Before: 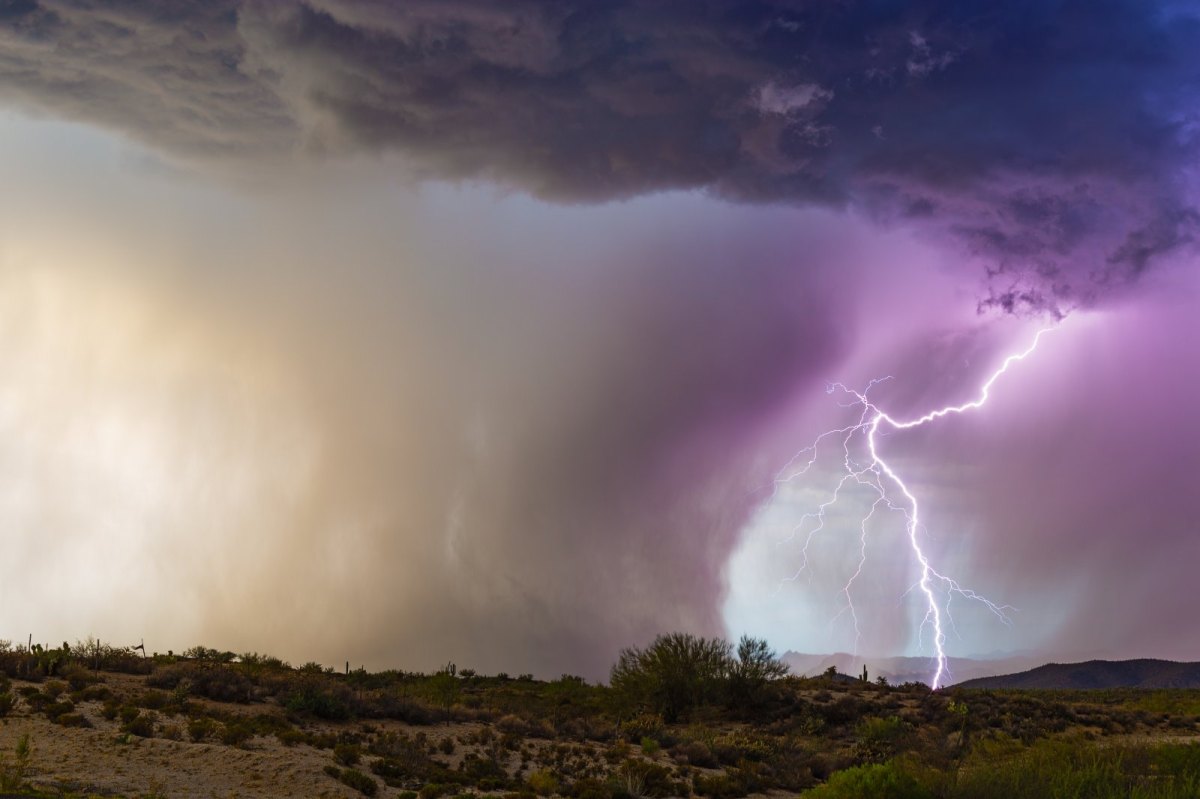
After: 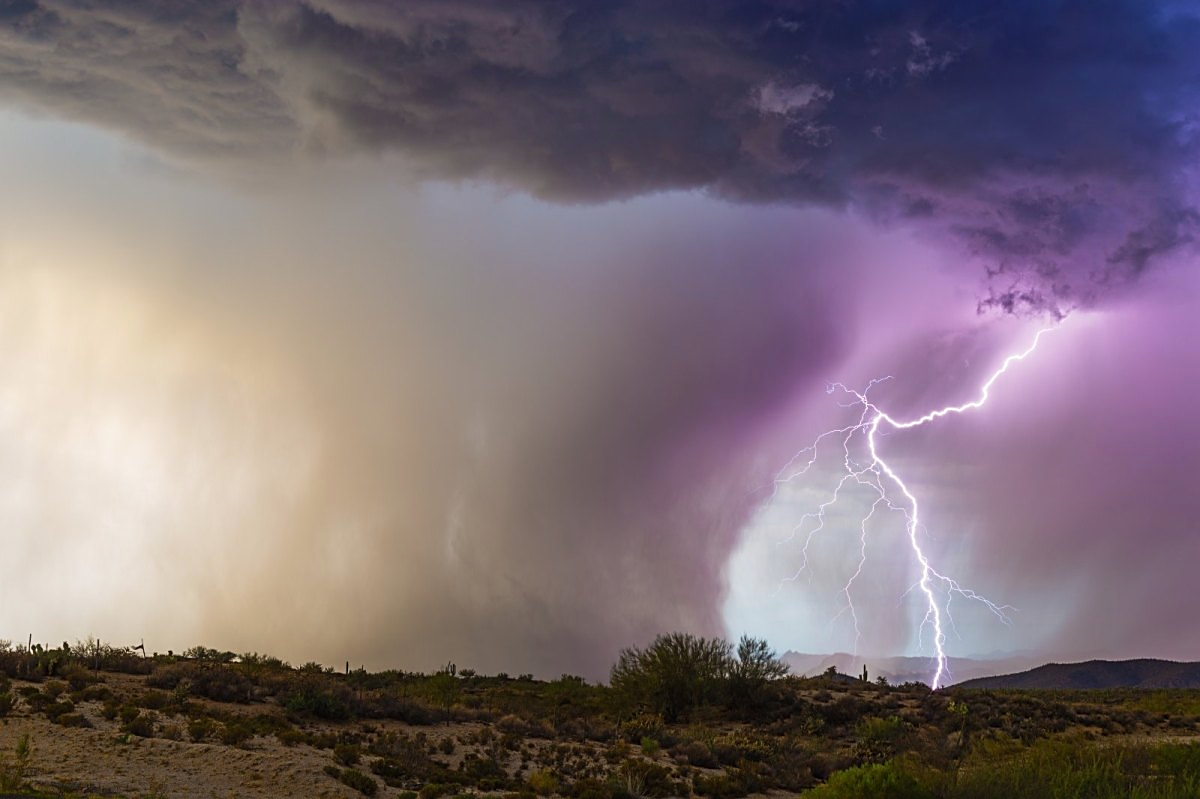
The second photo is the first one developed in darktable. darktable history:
haze removal: strength -0.056, compatibility mode true, adaptive false
sharpen: on, module defaults
